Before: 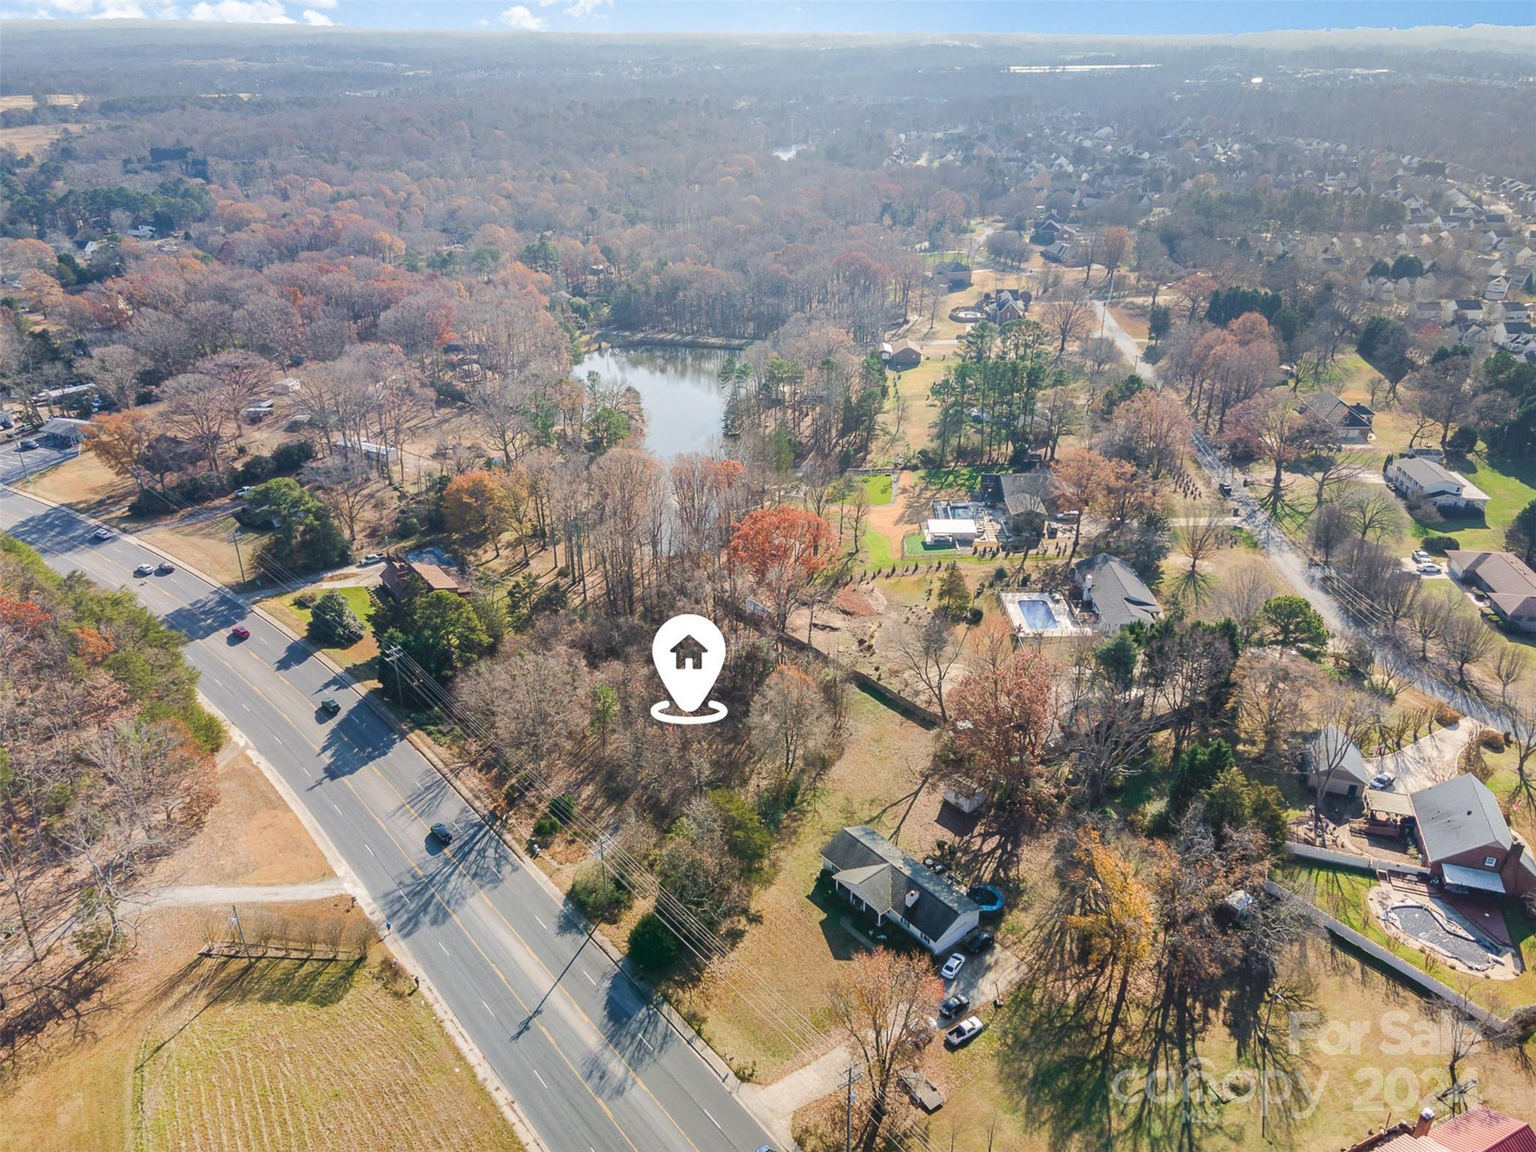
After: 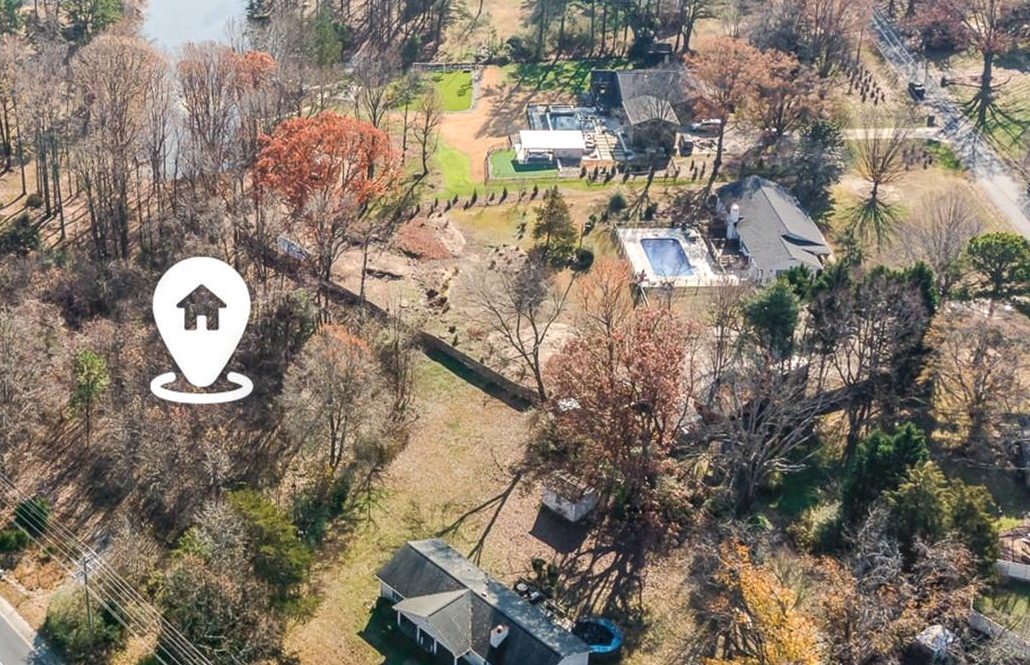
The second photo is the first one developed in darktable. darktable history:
local contrast: detail 130%
crop: left 35.03%, top 36.625%, right 14.663%, bottom 20.057%
